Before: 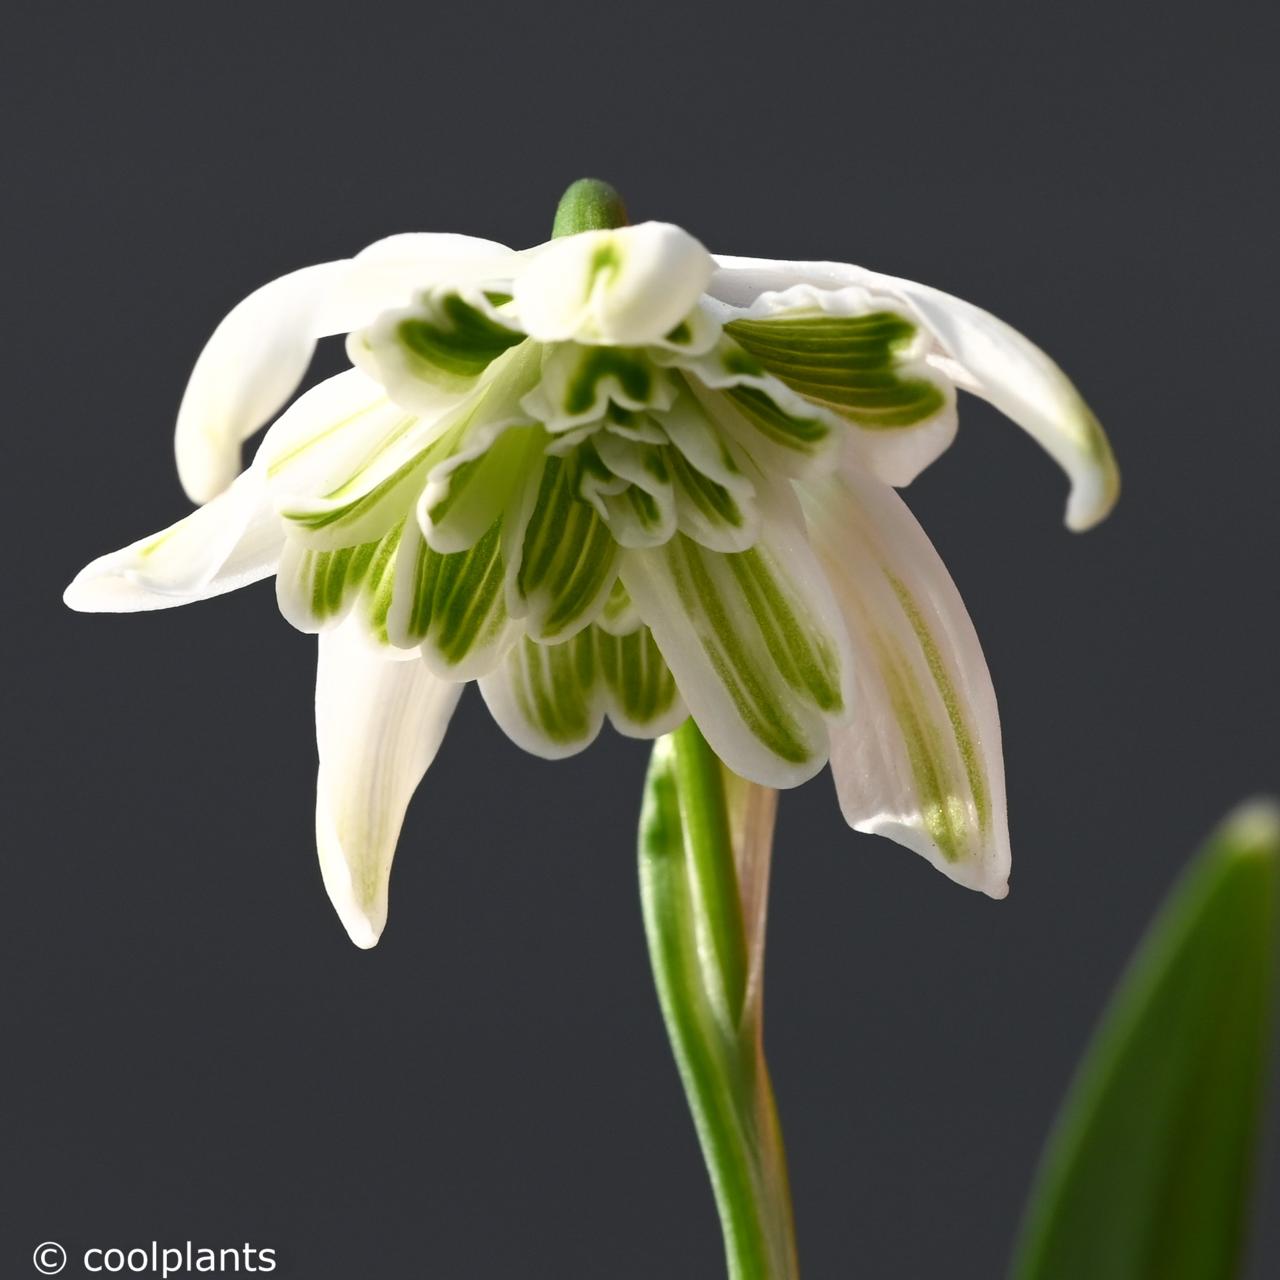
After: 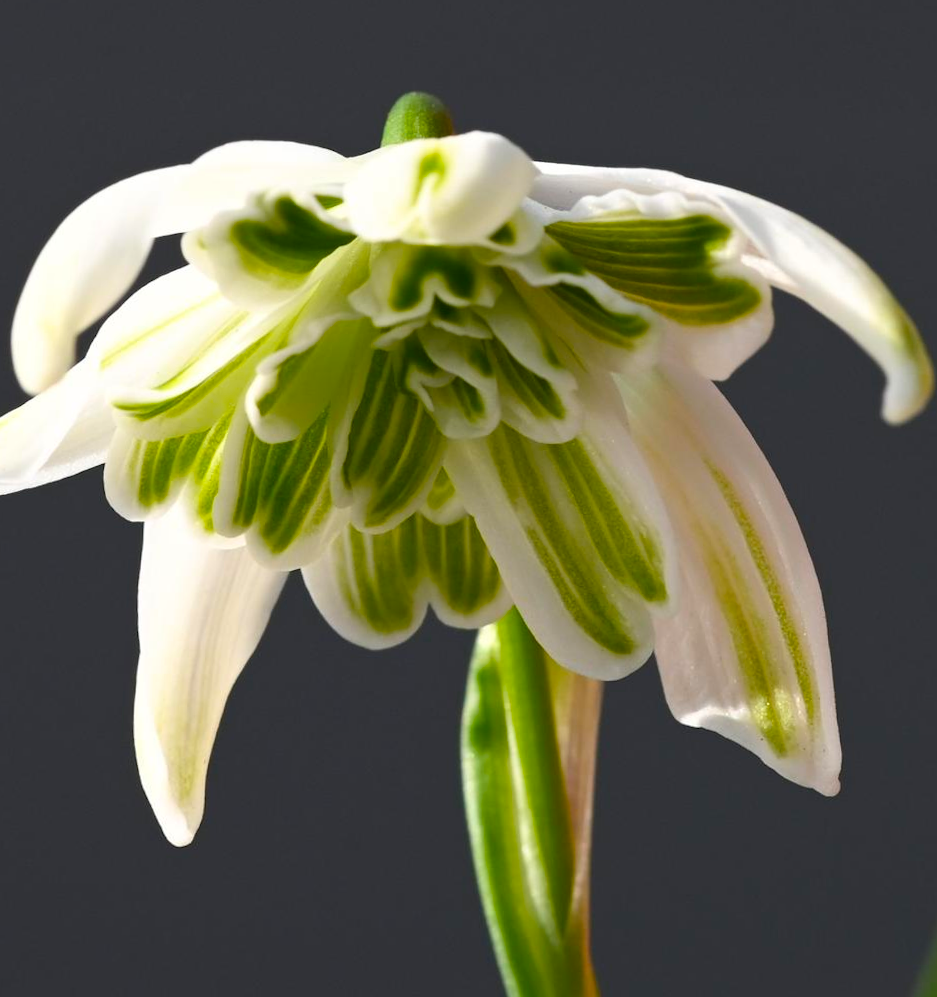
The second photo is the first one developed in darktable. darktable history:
color balance rgb: perceptual saturation grading › global saturation 30%
crop and rotate: left 10.77%, top 5.1%, right 10.41%, bottom 16.76%
rotate and perspective: rotation 0.215°, lens shift (vertical) -0.139, crop left 0.069, crop right 0.939, crop top 0.002, crop bottom 0.996
